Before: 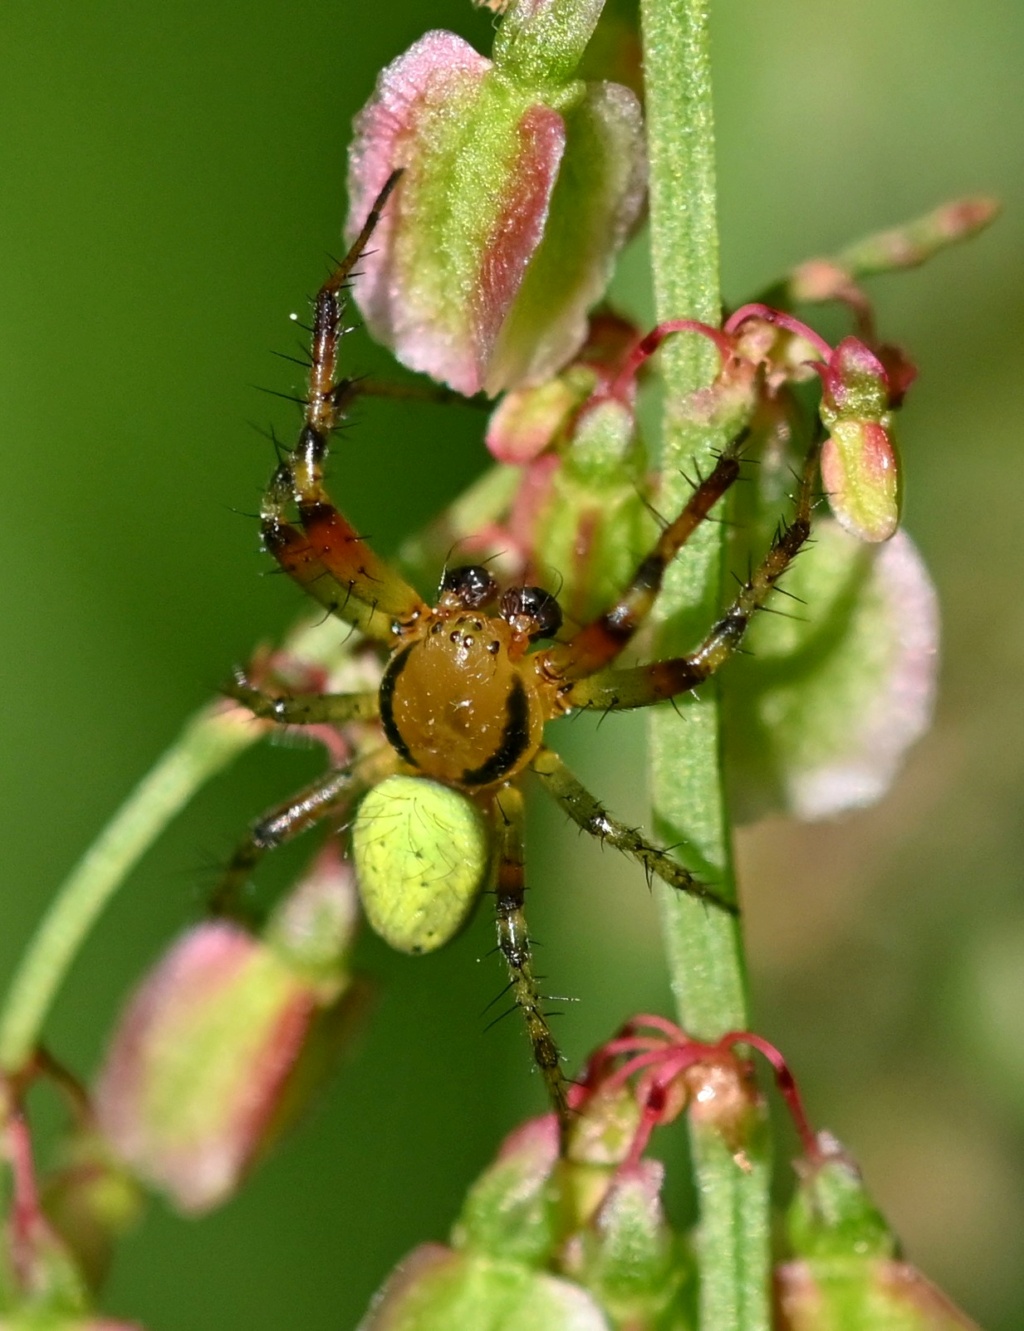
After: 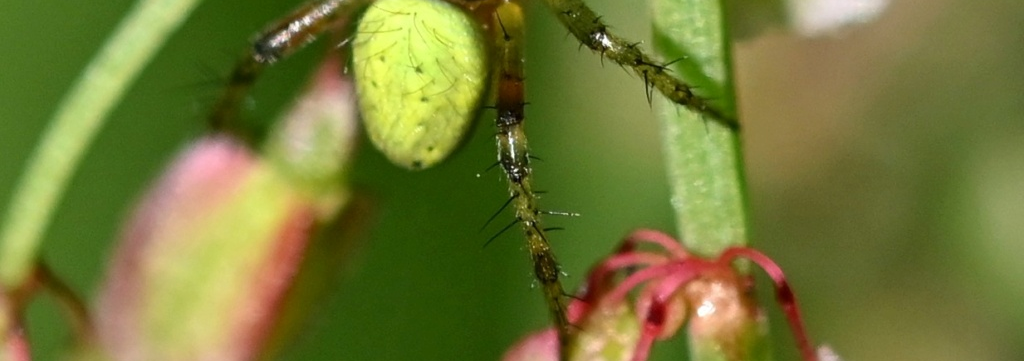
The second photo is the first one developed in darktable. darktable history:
crop and rotate: top 59.01%, bottom 13.804%
